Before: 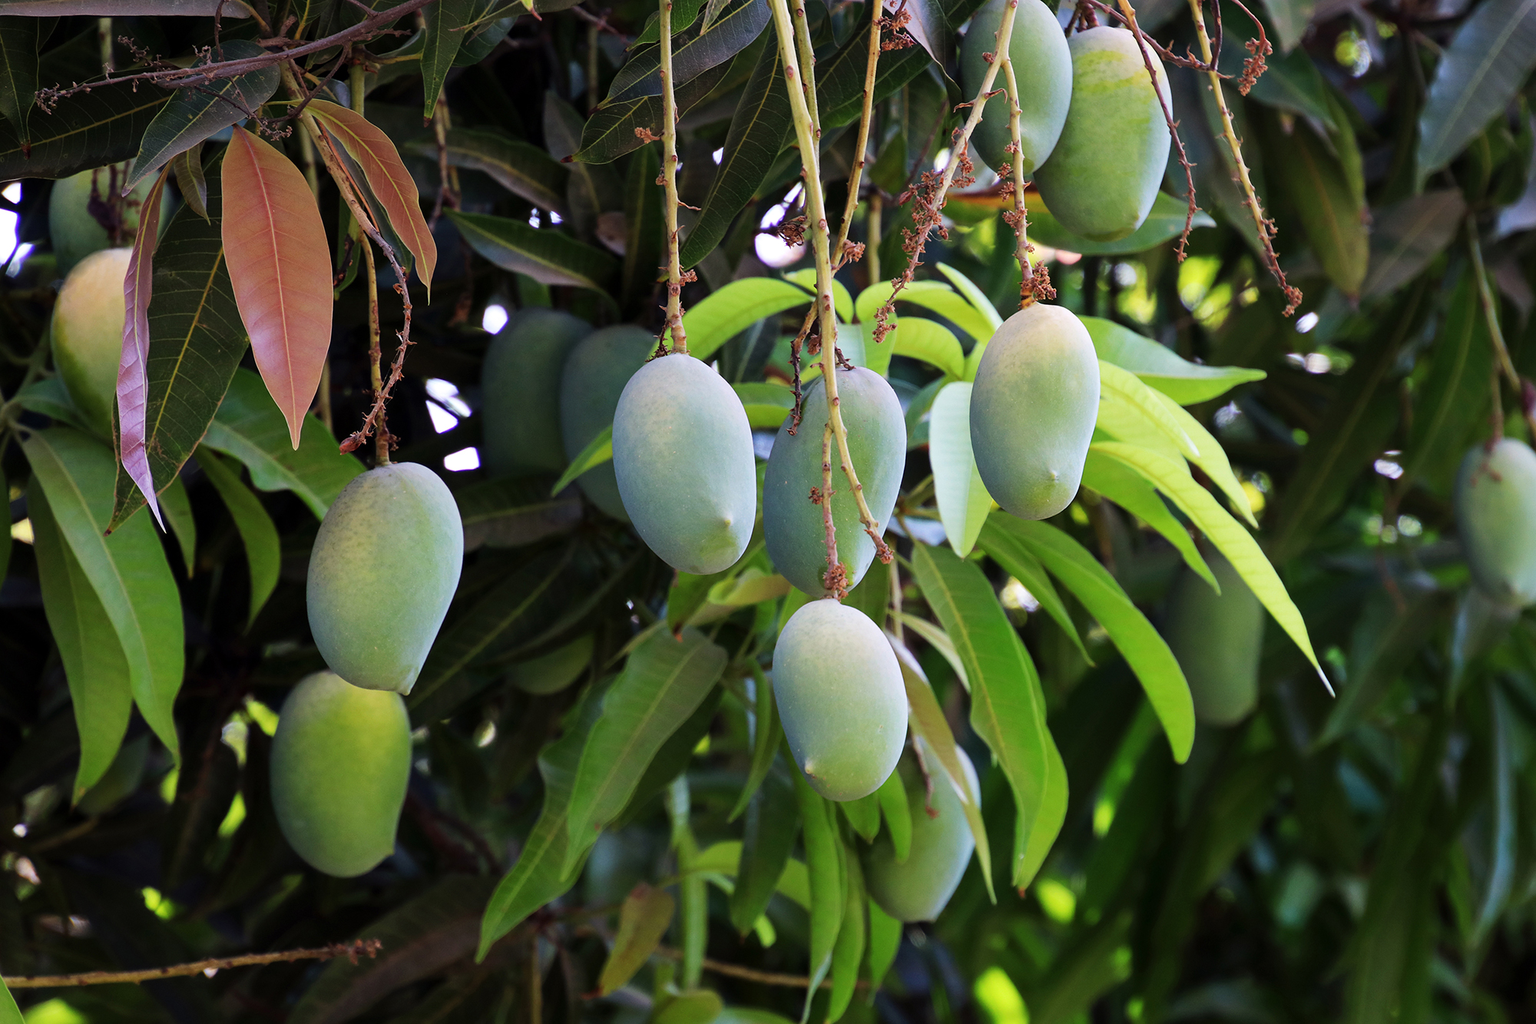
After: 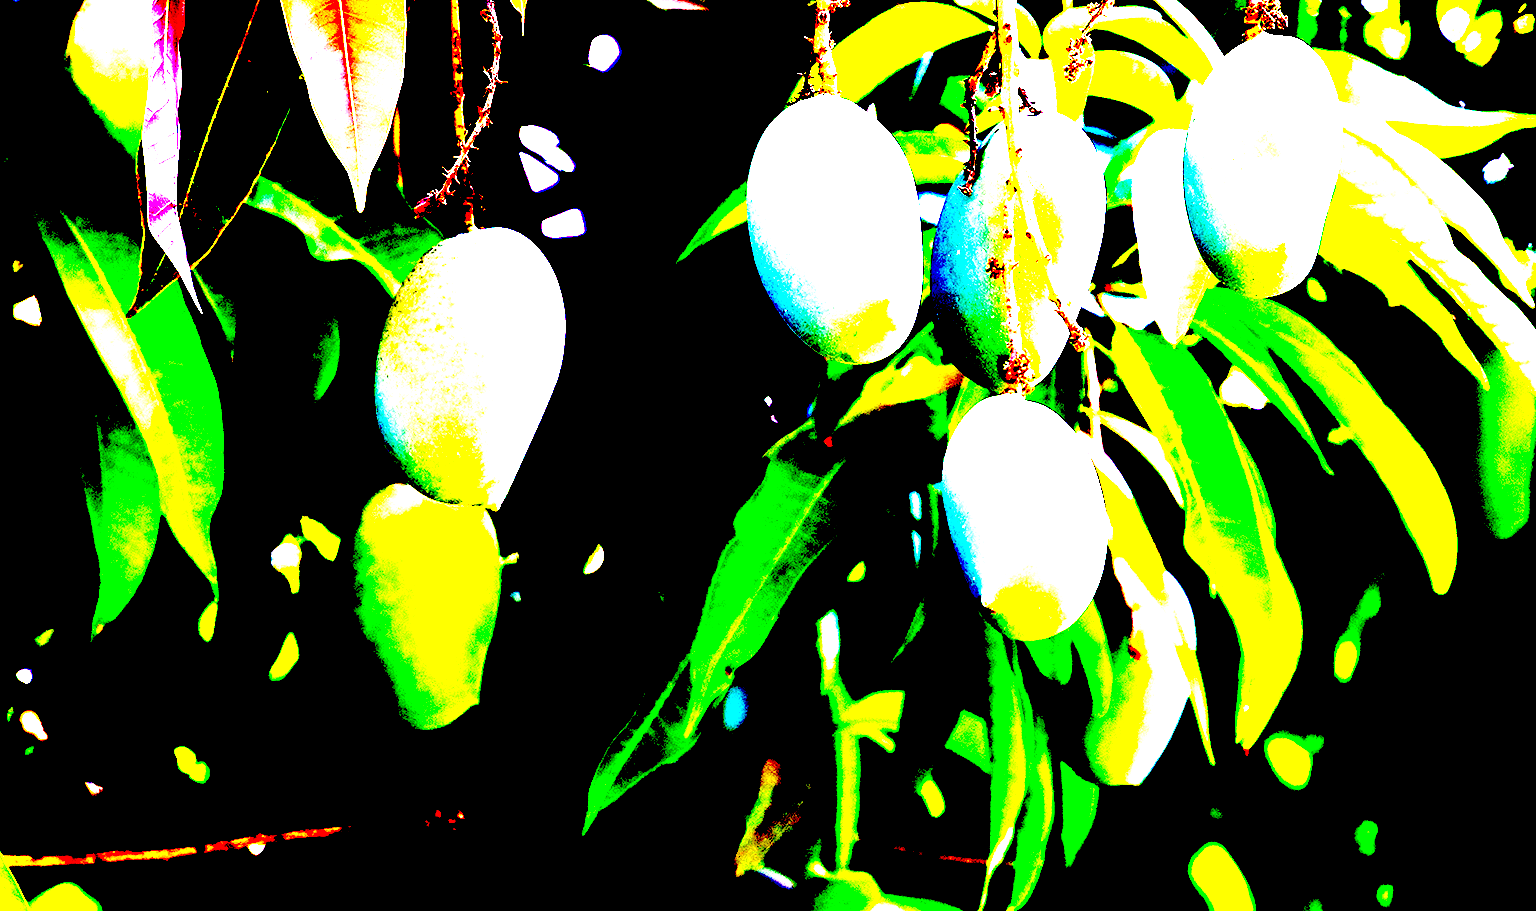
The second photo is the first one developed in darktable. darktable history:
exposure: black level correction 0.098, exposure 2.97 EV, compensate exposure bias true, compensate highlight preservation false
crop: top 27.001%, right 17.981%
color correction: highlights a* 3.96, highlights b* 4.95, shadows a* -7.99, shadows b* 4.91
